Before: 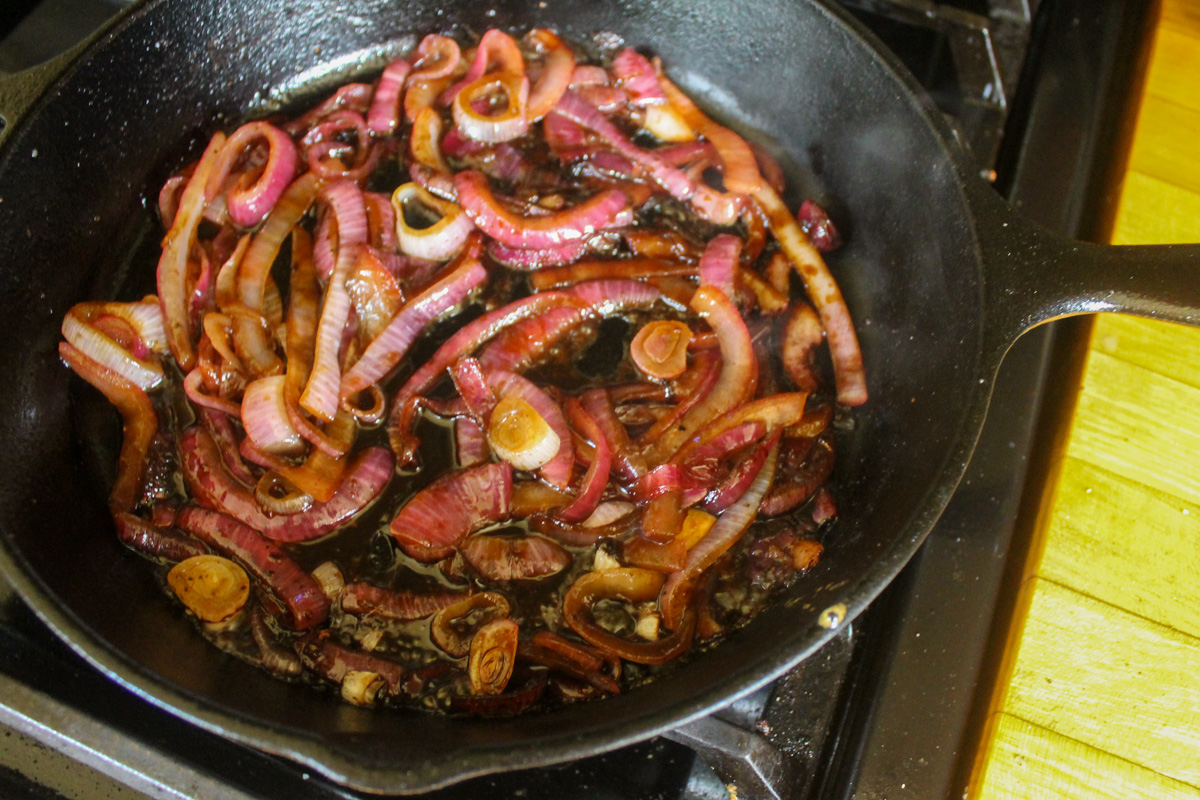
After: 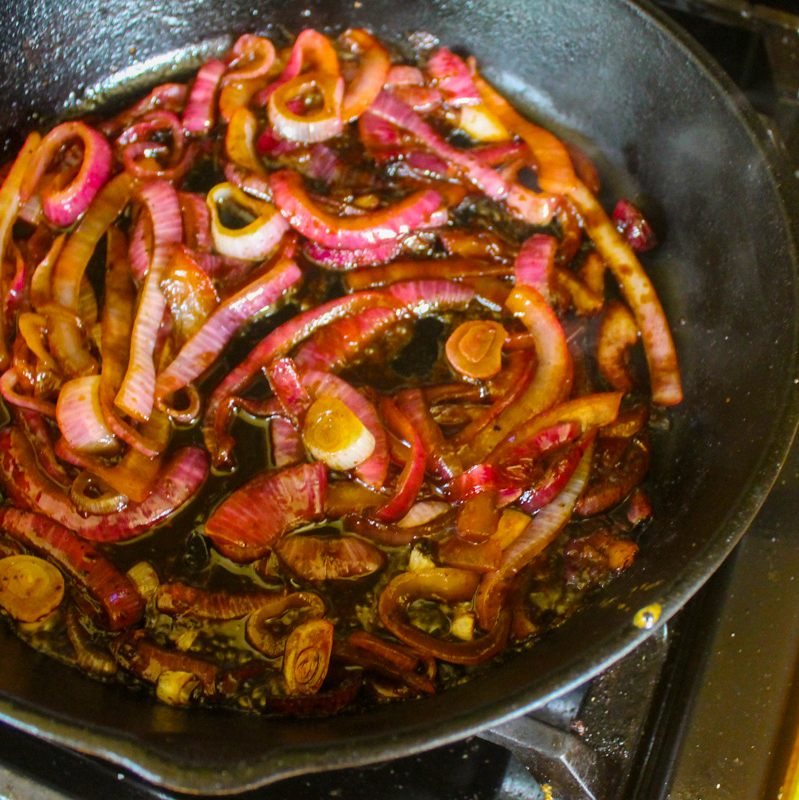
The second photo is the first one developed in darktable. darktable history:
color balance rgb: perceptual saturation grading › global saturation 30%, global vibrance 20%
base curve: preserve colors none
crop: left 15.419%, right 17.914%
